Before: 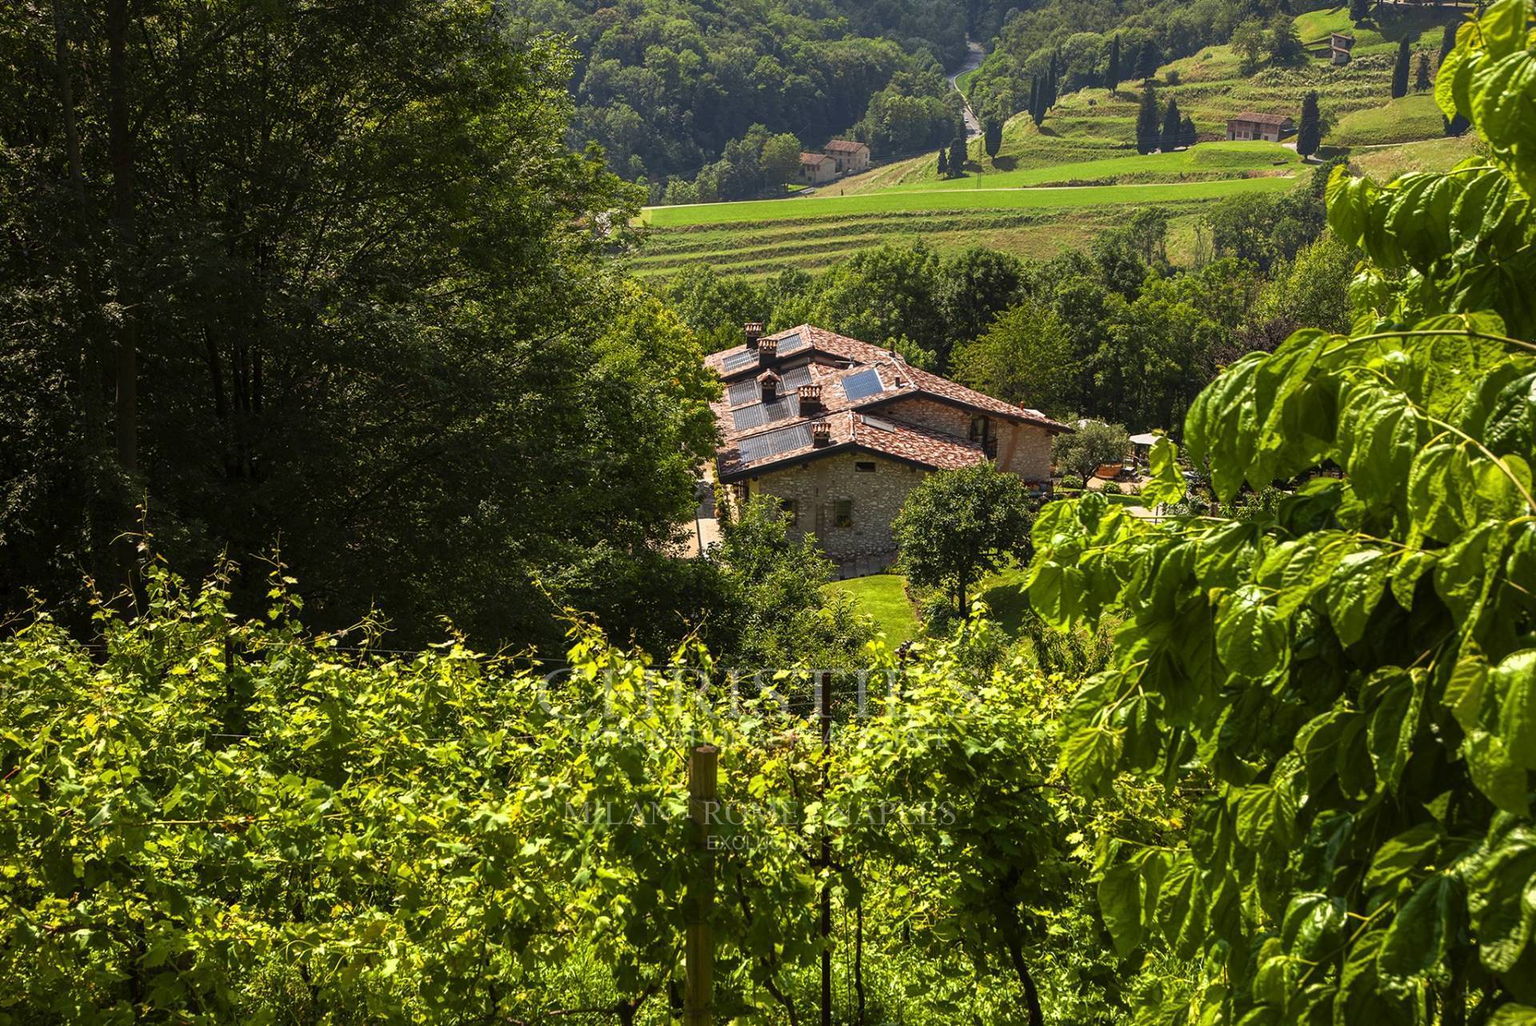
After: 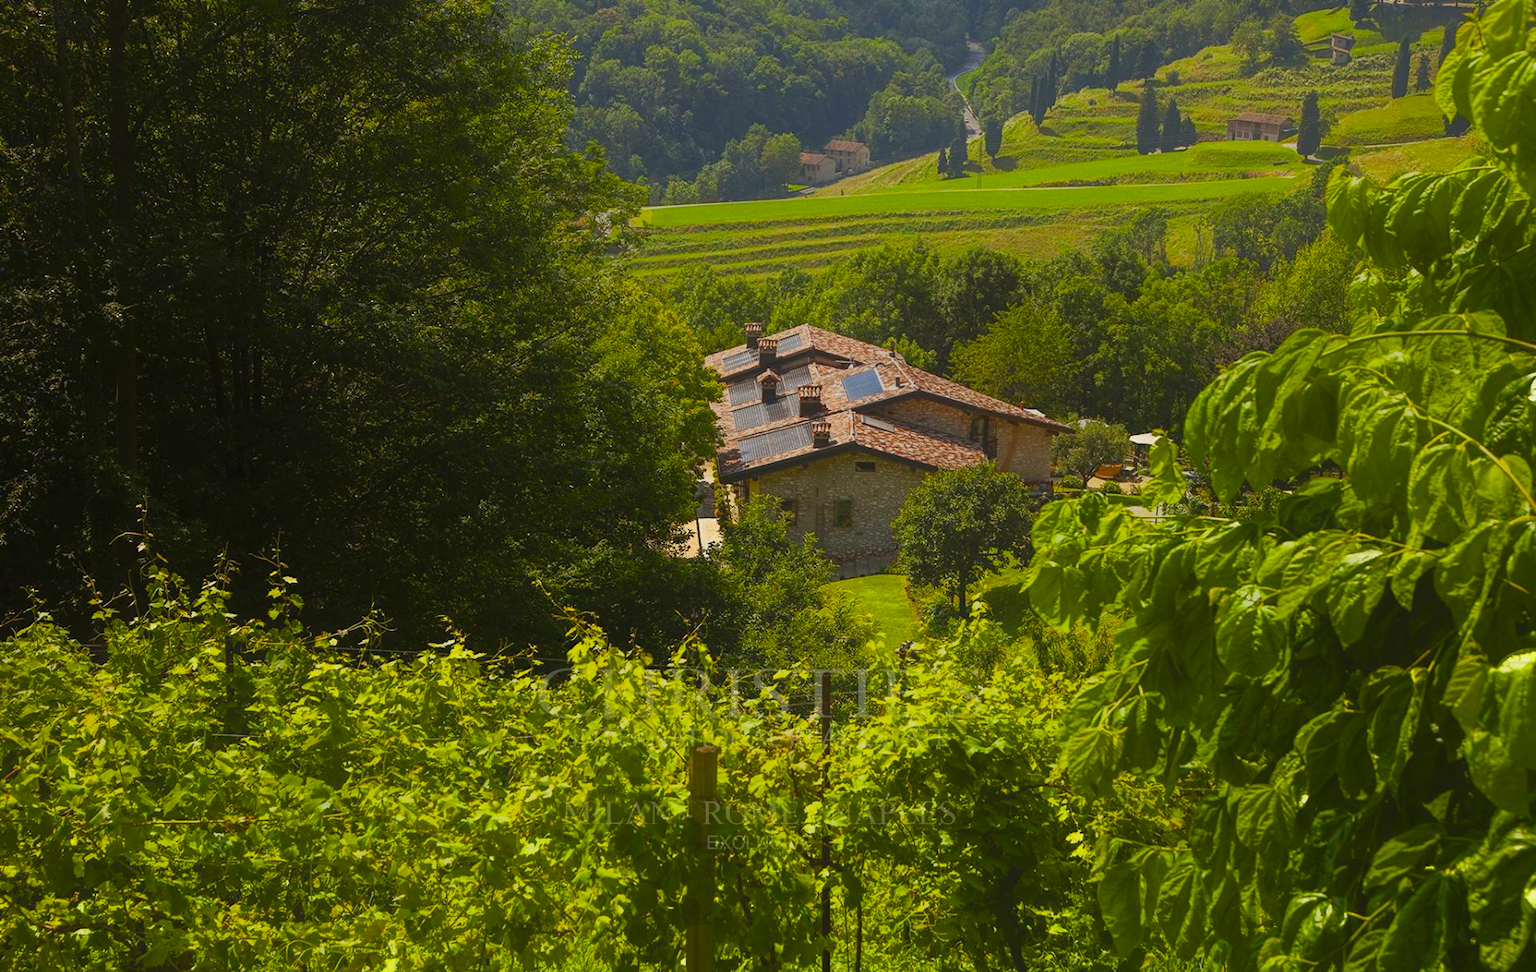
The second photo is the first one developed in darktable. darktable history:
contrast equalizer: y [[0.6 ×6], [0.55 ×6], [0 ×6], [0 ×6], [0 ×6]], mix -0.997
crop and rotate: top 0.008%, bottom 5.215%
color balance rgb: perceptual saturation grading › global saturation 25.633%, global vibrance 20%
tone equalizer: -8 EV 0.084 EV
